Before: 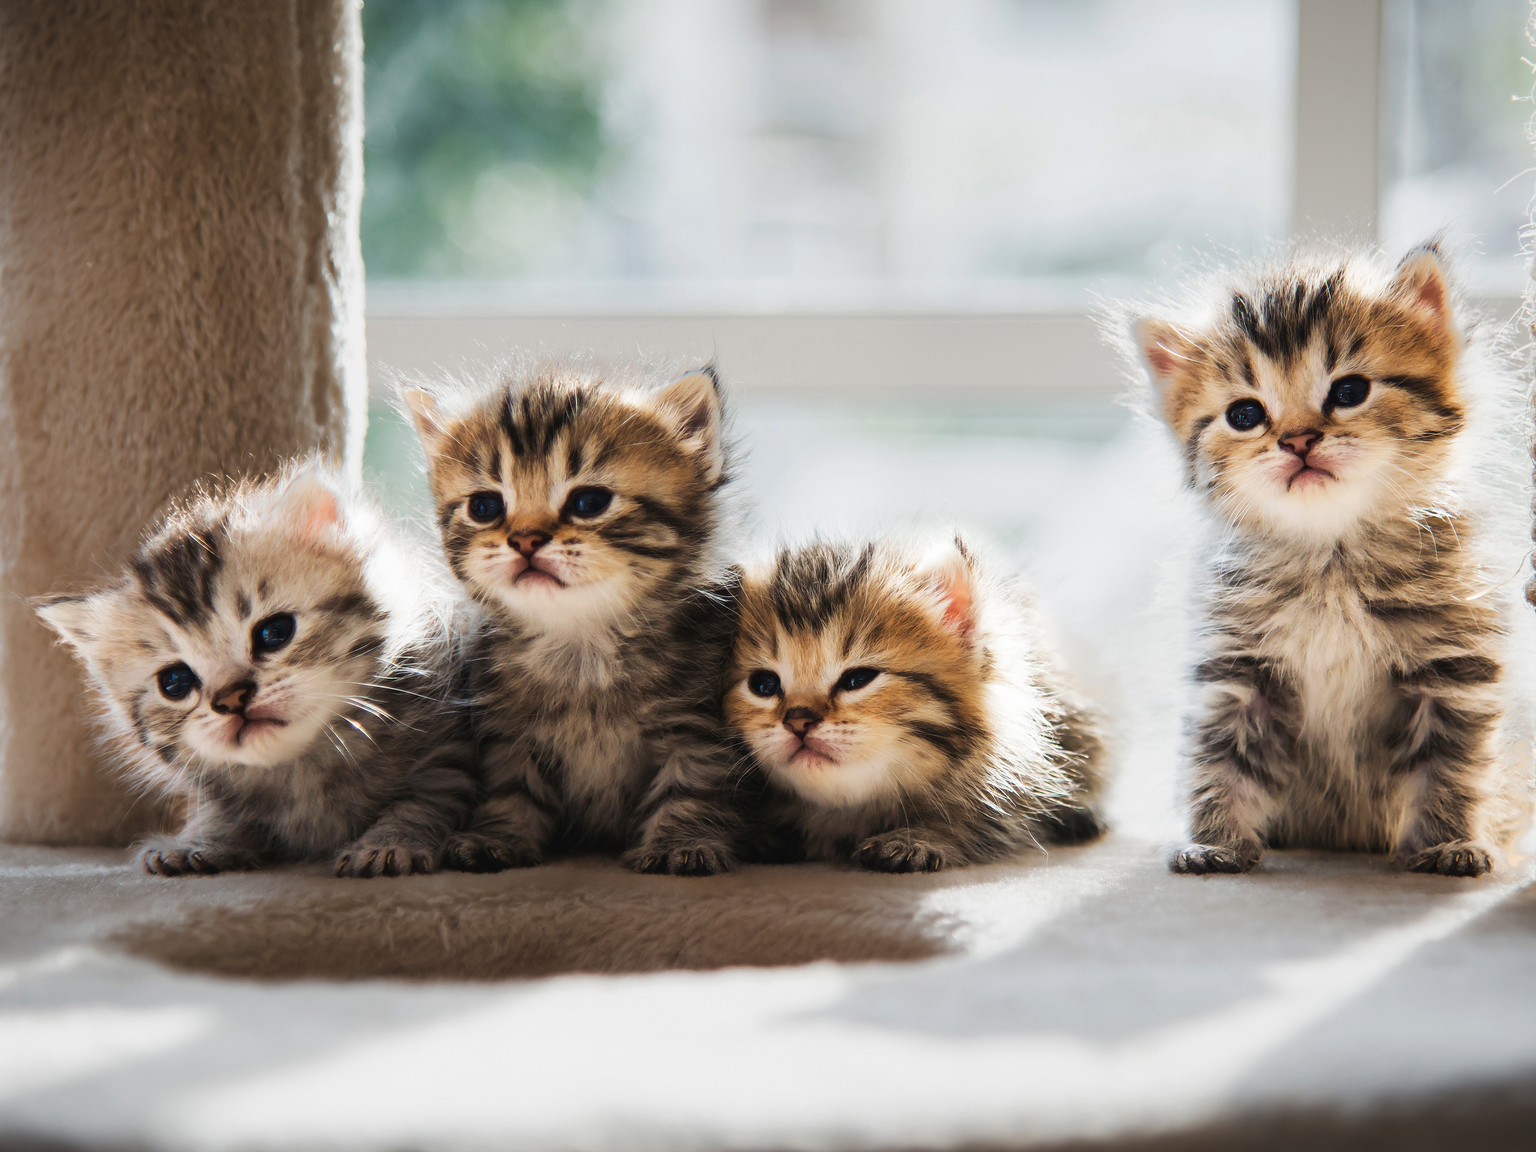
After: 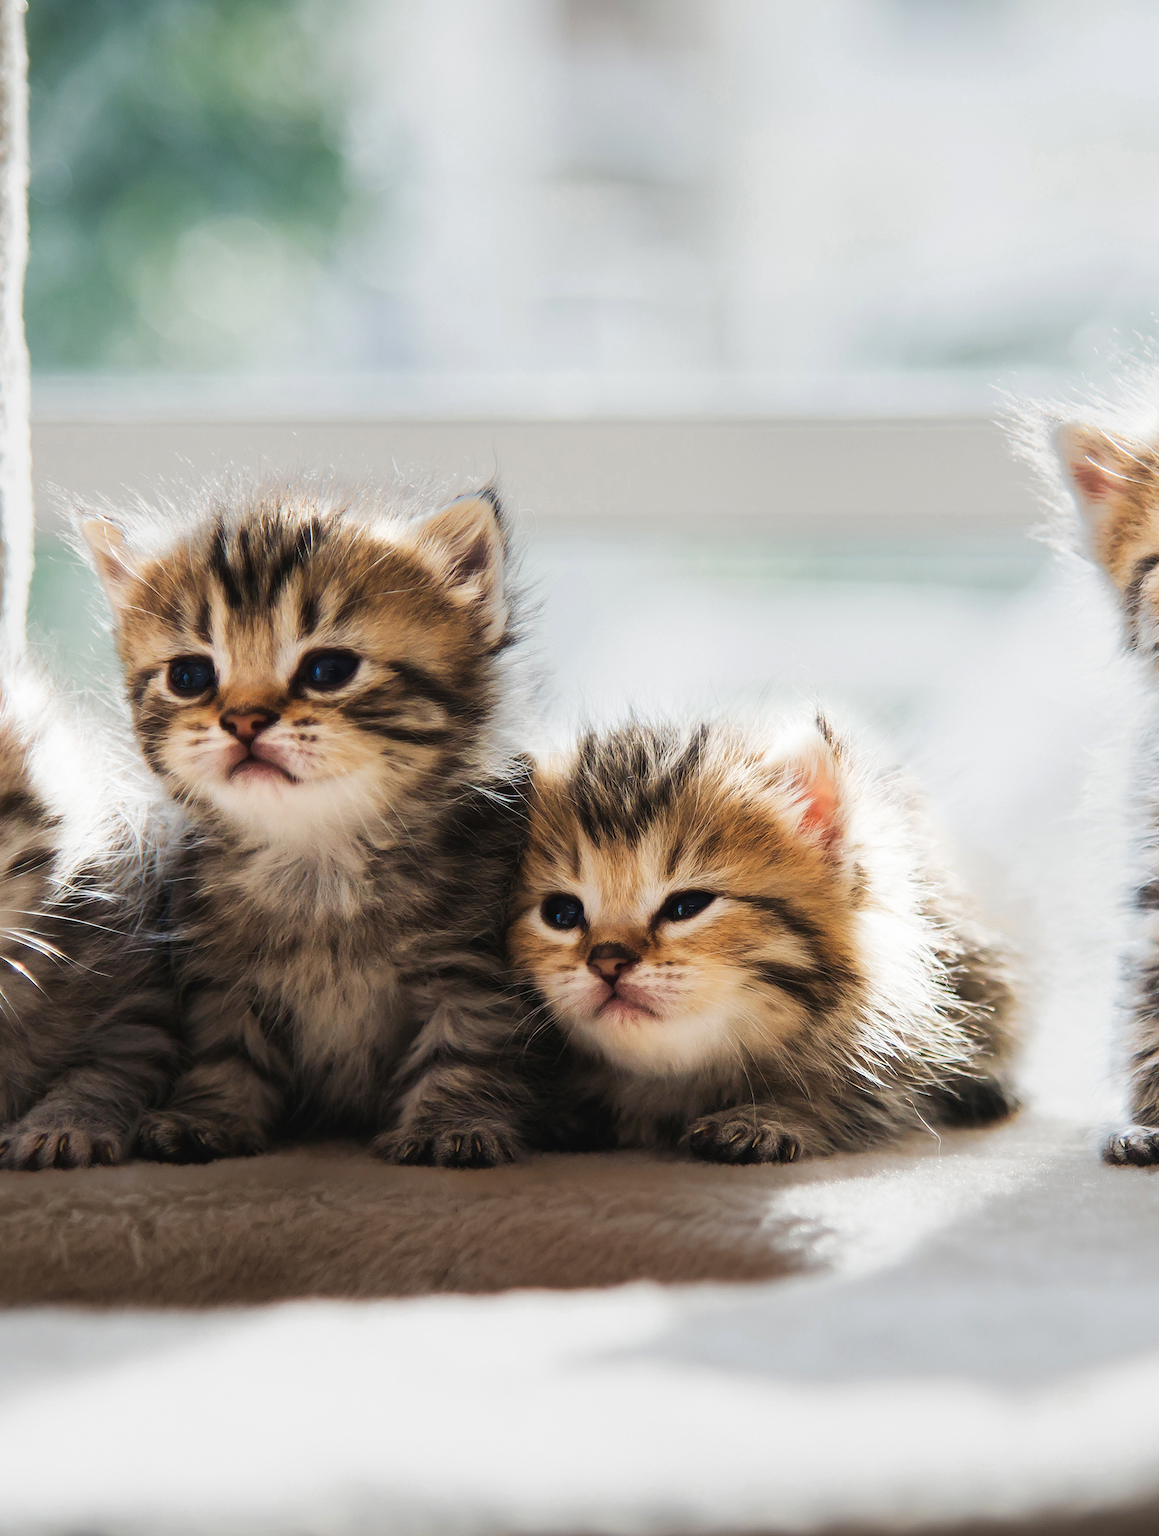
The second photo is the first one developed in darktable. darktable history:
crop and rotate: left 22.335%, right 21.043%
